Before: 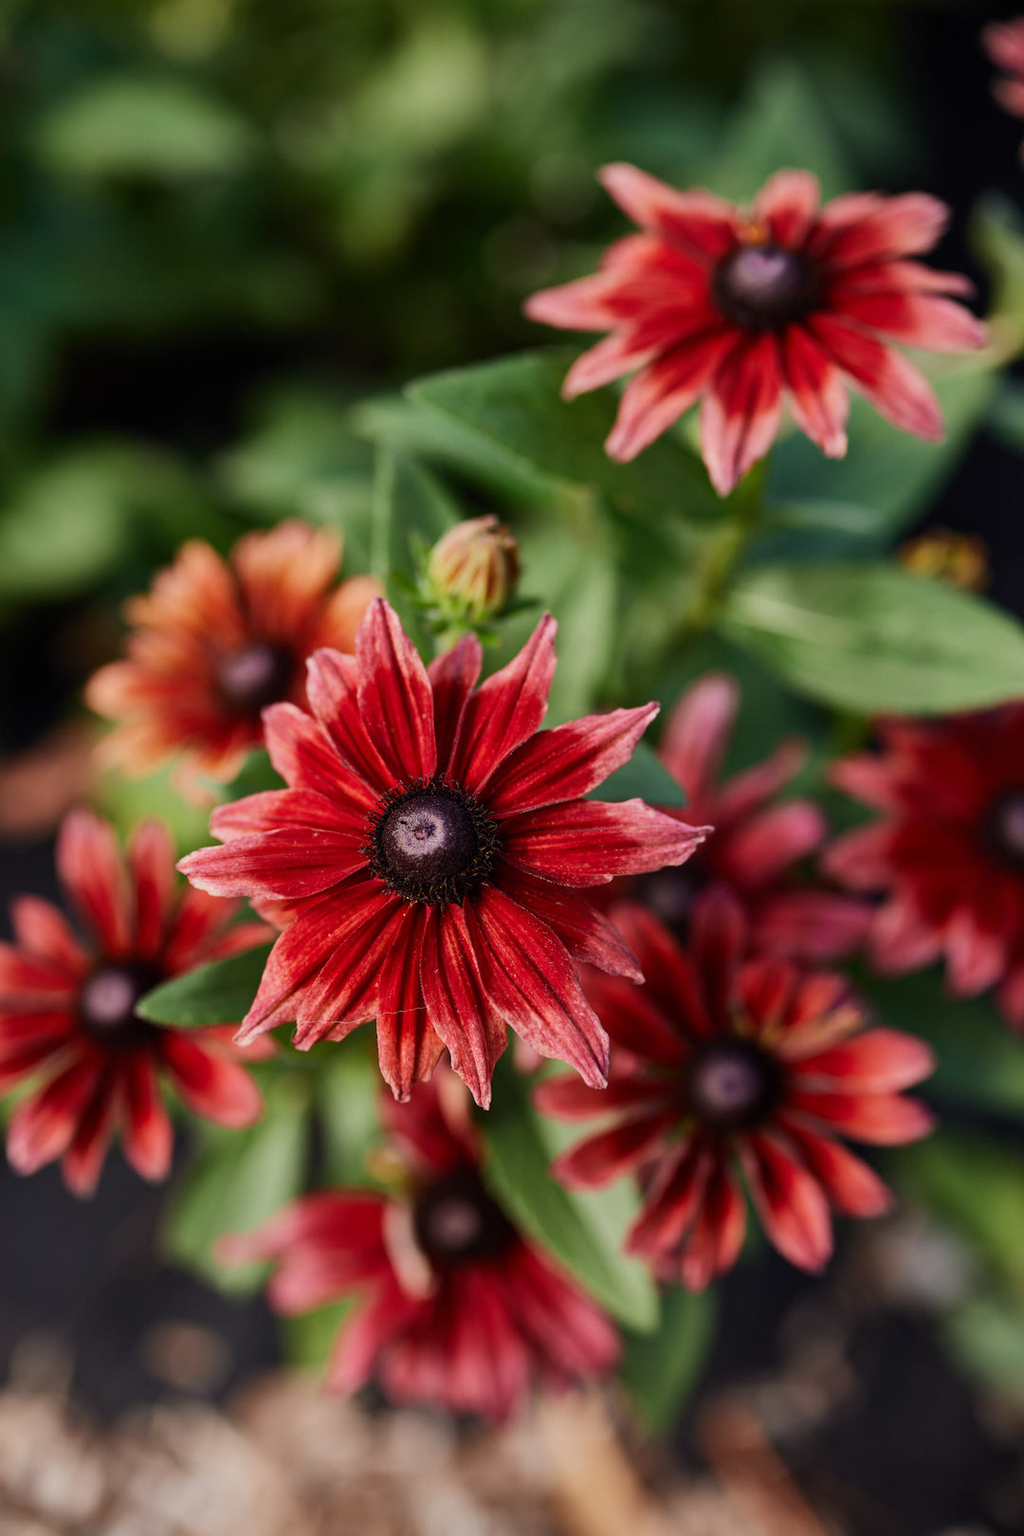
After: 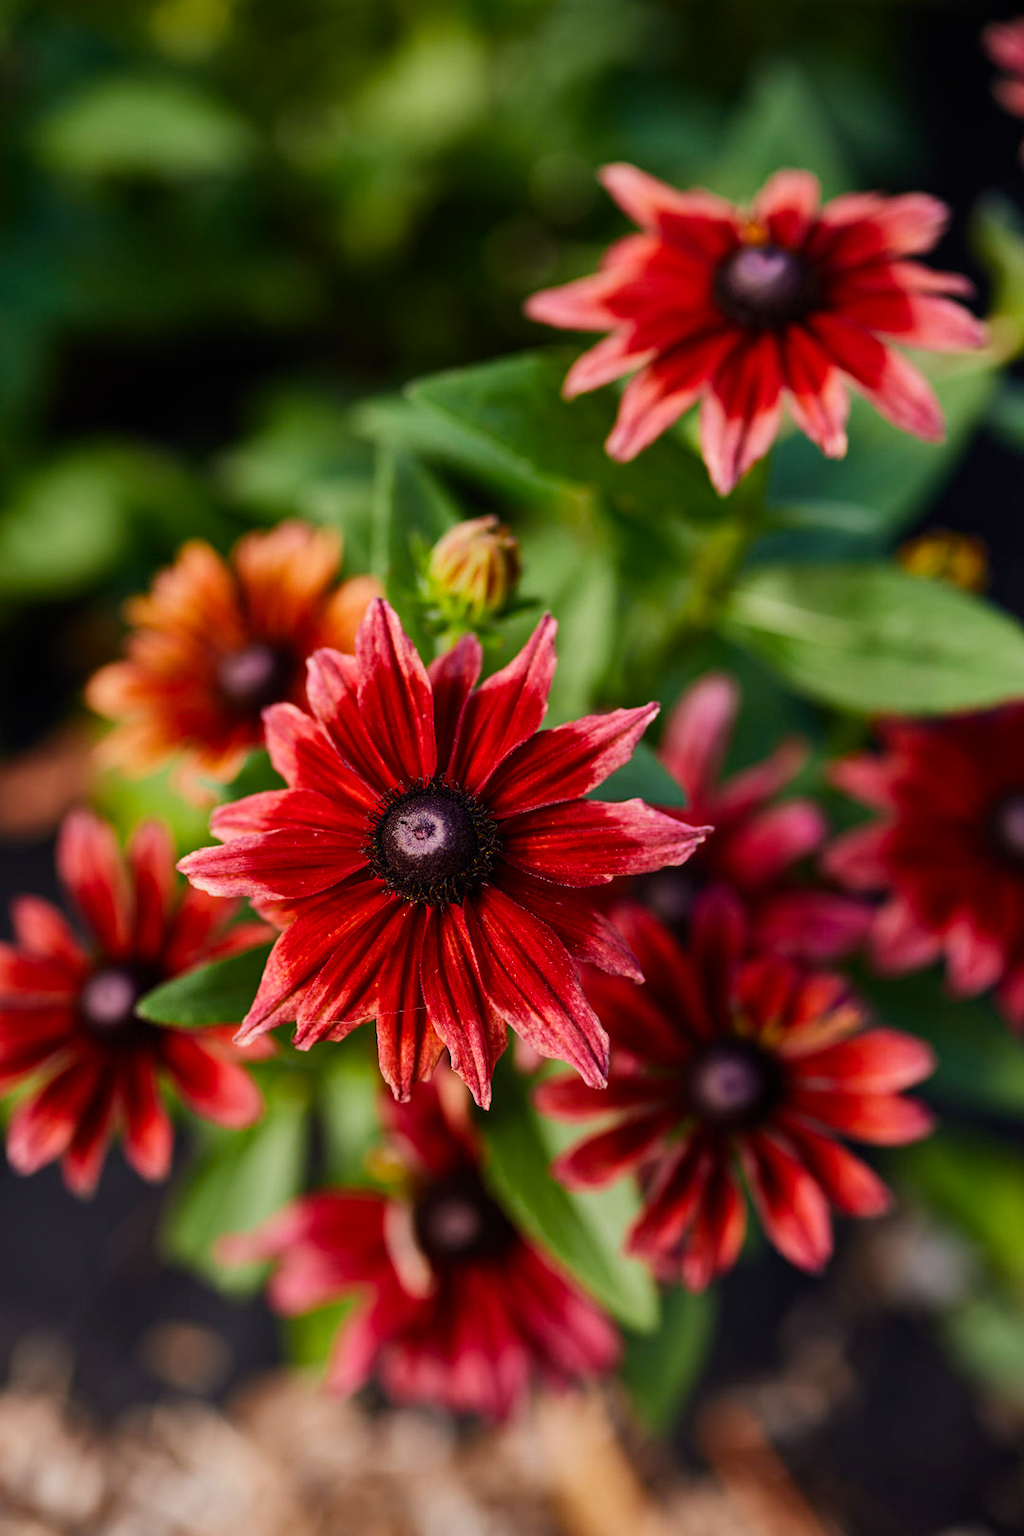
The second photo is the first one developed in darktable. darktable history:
tone equalizer: edges refinement/feathering 500, mask exposure compensation -1.57 EV, preserve details no
color balance rgb: perceptual saturation grading › global saturation 19.306%, global vibrance 26.414%, contrast 7.012%
